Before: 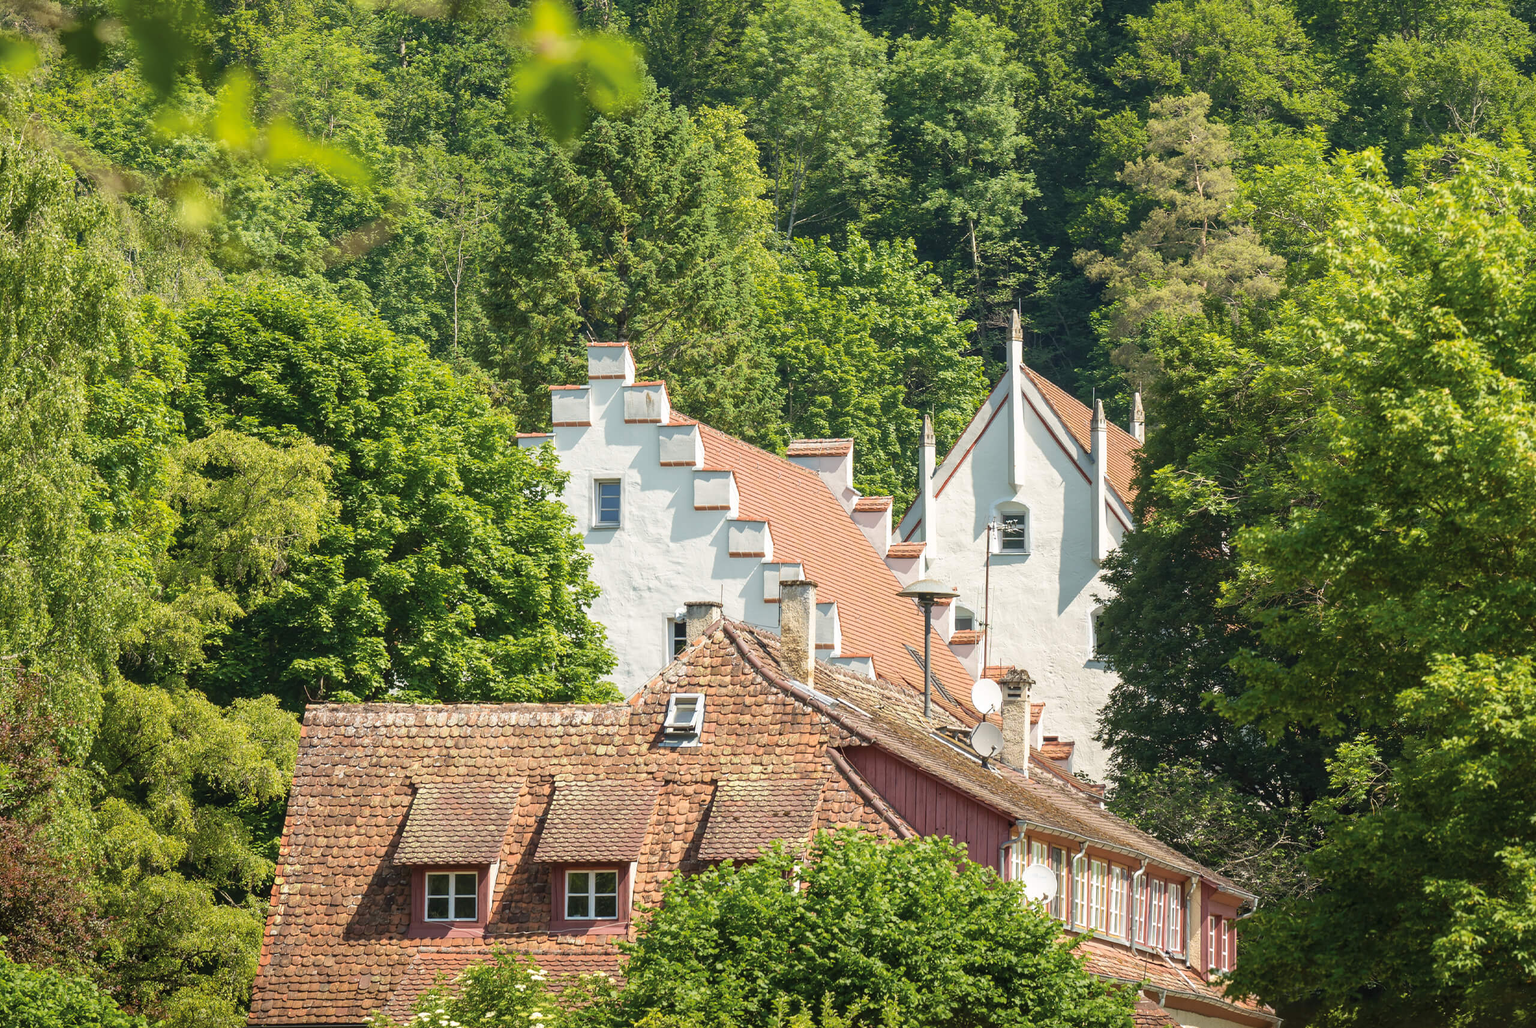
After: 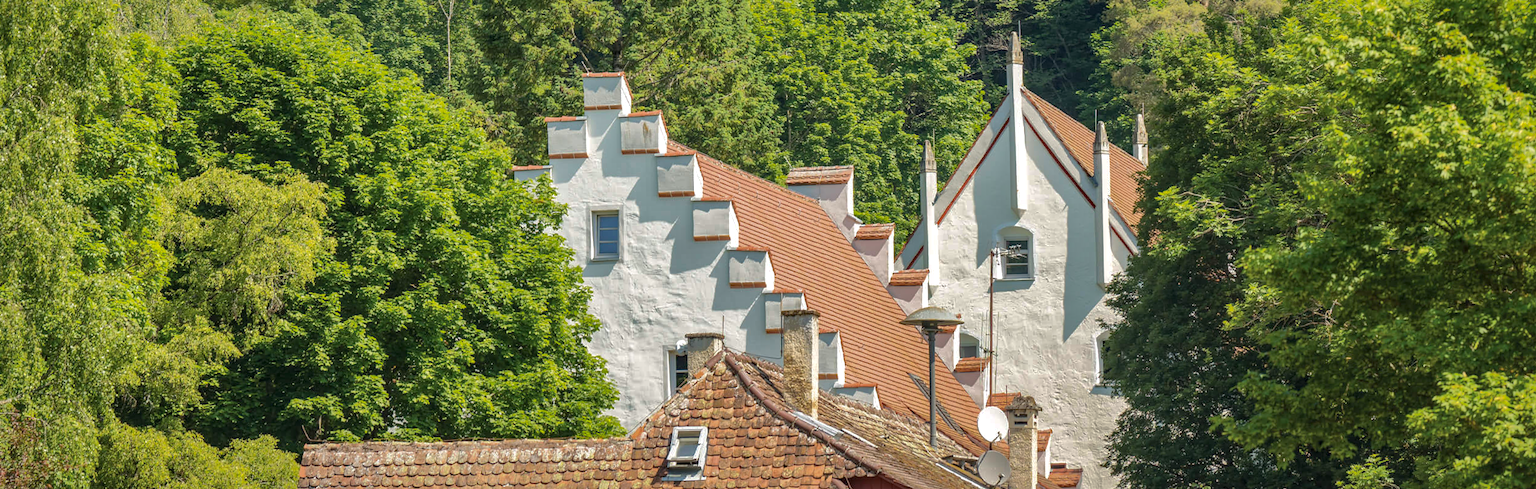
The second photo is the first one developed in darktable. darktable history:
local contrast: on, module defaults
haze removal: compatibility mode true, adaptive false
shadows and highlights: shadows 25, highlights -70
rotate and perspective: rotation -1°, crop left 0.011, crop right 0.989, crop top 0.025, crop bottom 0.975
crop and rotate: top 26.056%, bottom 25.543%
